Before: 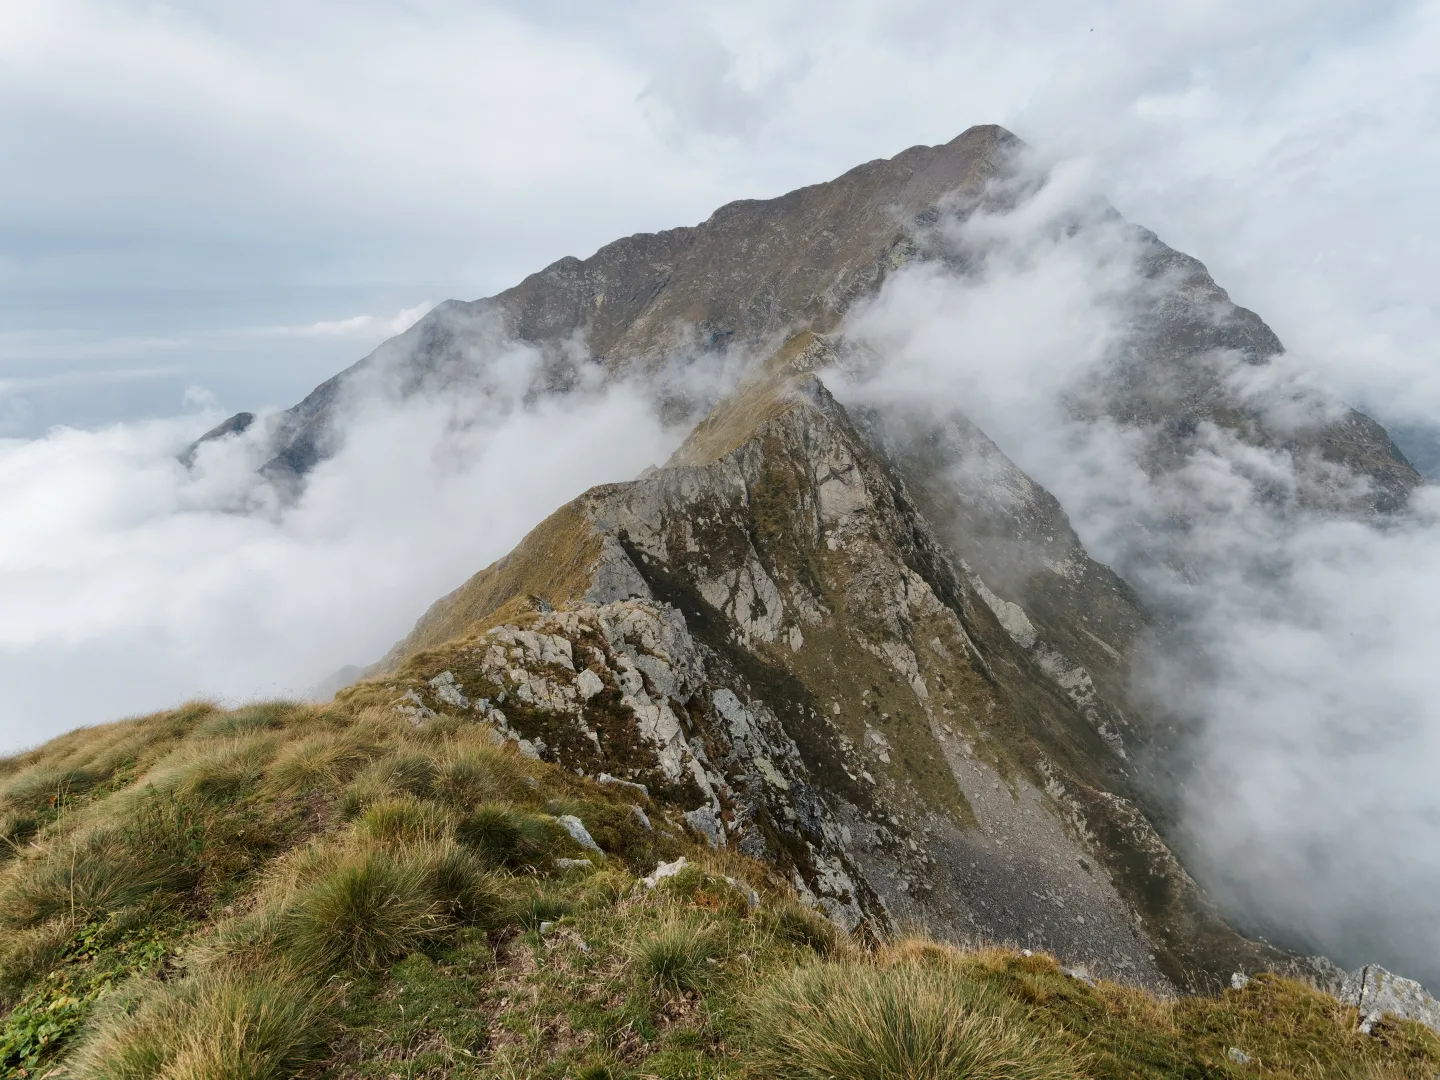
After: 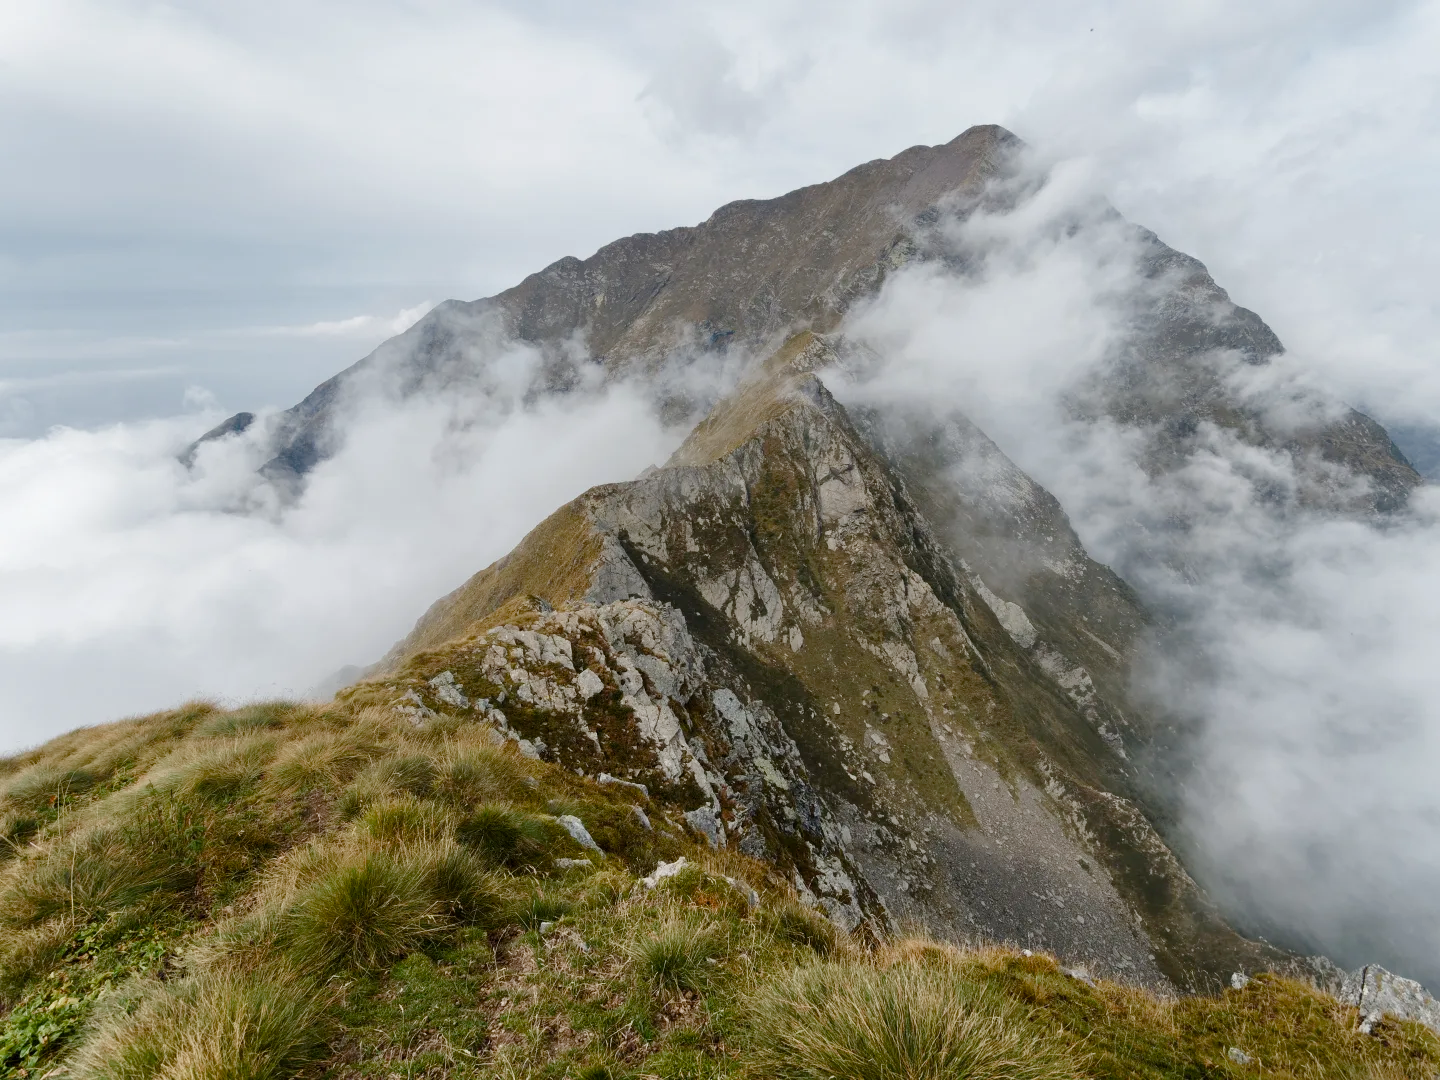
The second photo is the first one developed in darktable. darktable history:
color balance rgb: perceptual saturation grading › global saturation 20%, perceptual saturation grading › highlights -50.454%, perceptual saturation grading › shadows 30.256%
